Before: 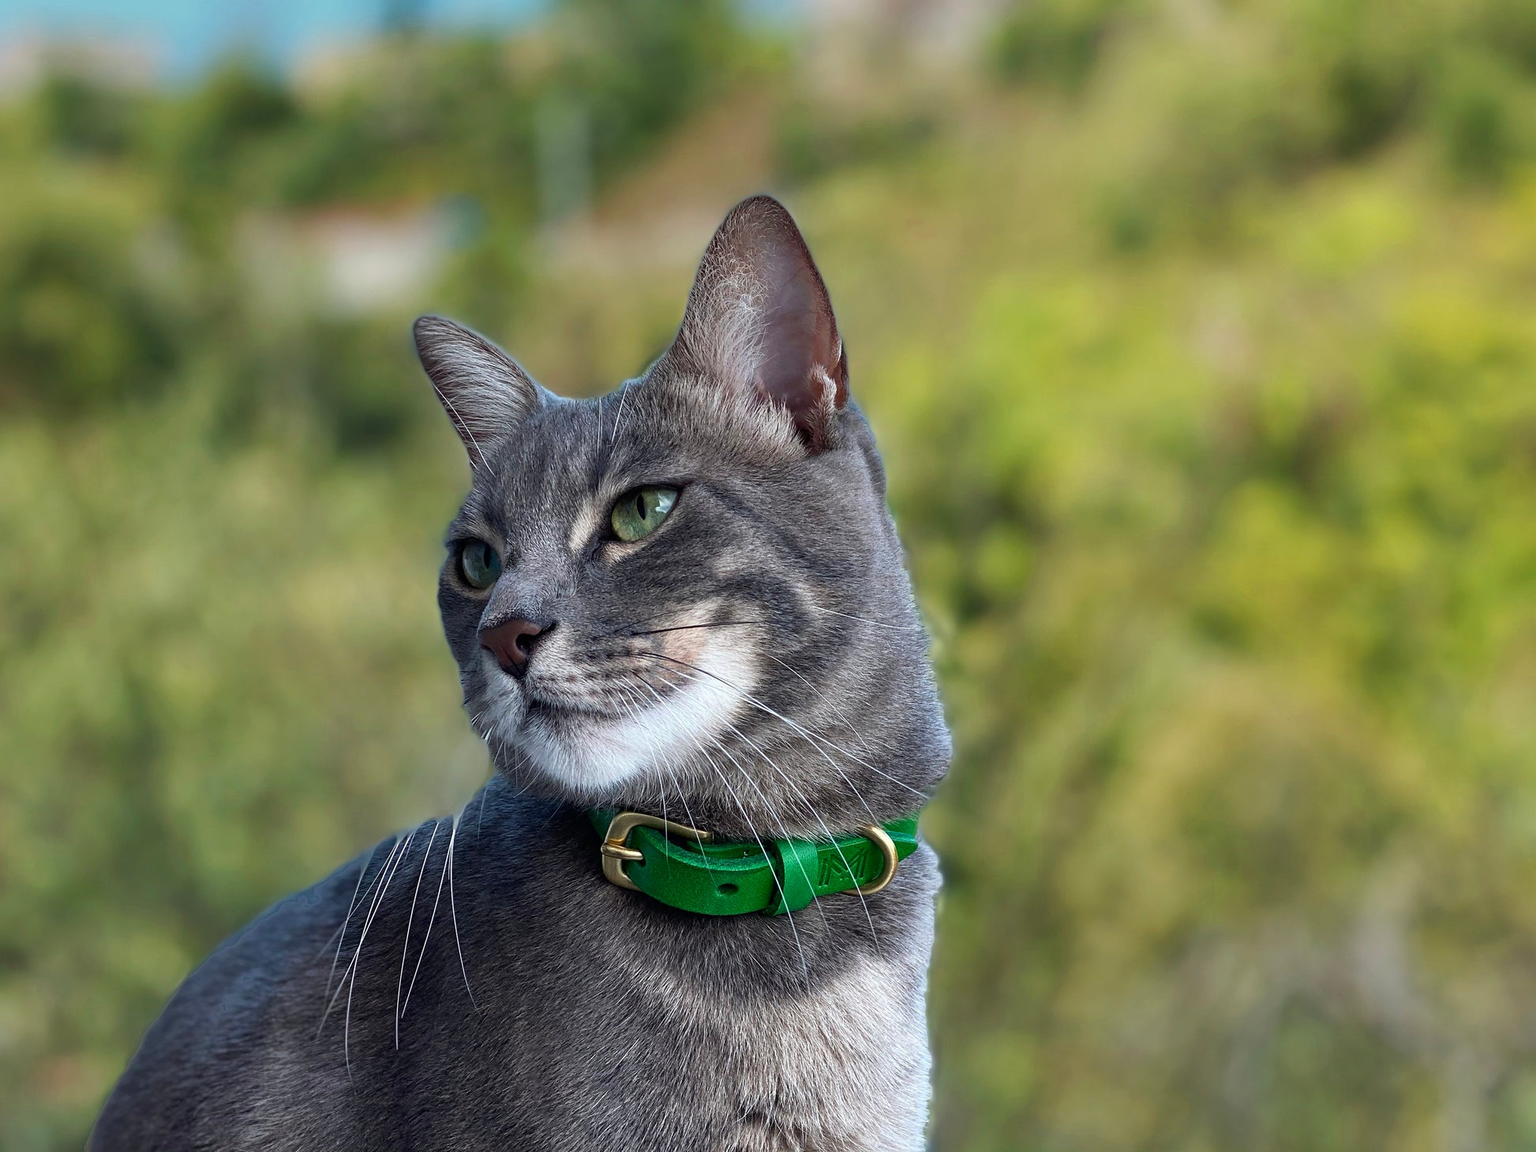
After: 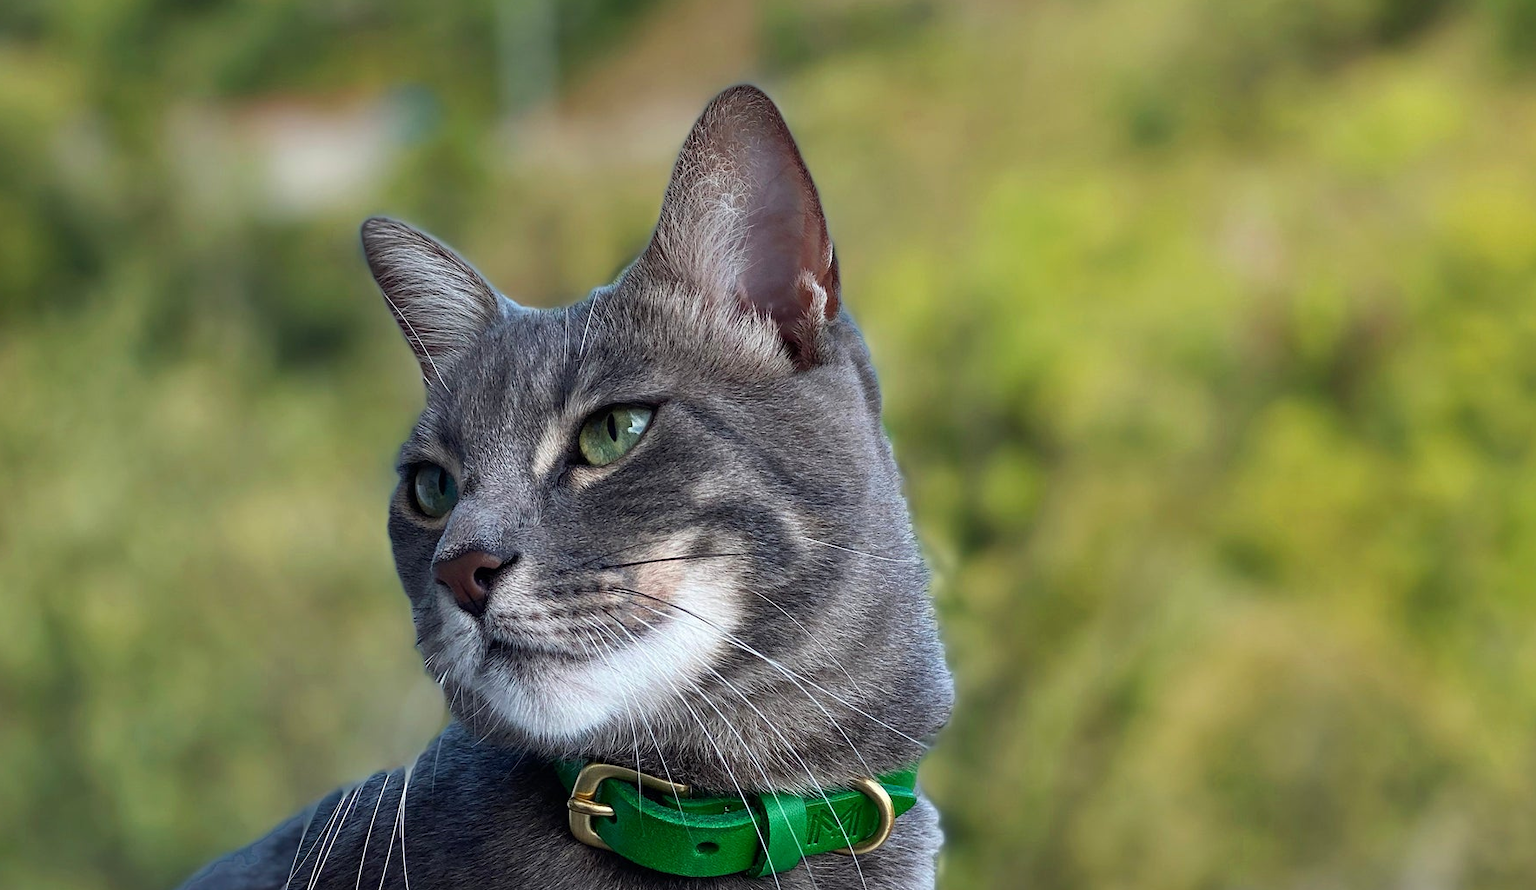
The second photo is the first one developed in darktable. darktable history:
crop: left 5.596%, top 10.314%, right 3.534%, bottom 19.395%
color balance rgb: global vibrance 0.5%
